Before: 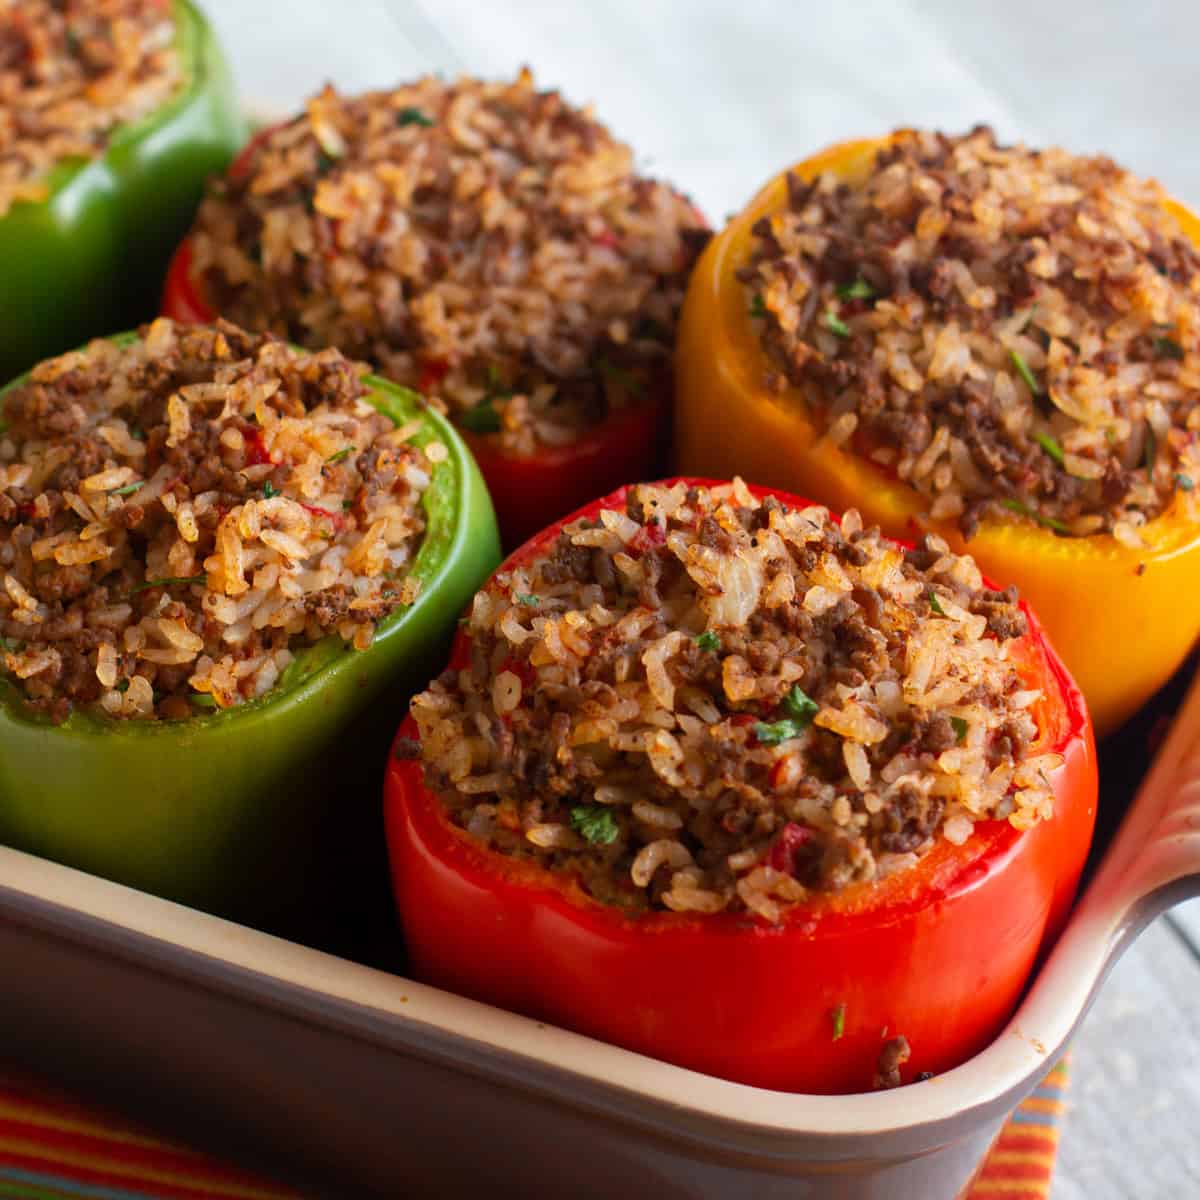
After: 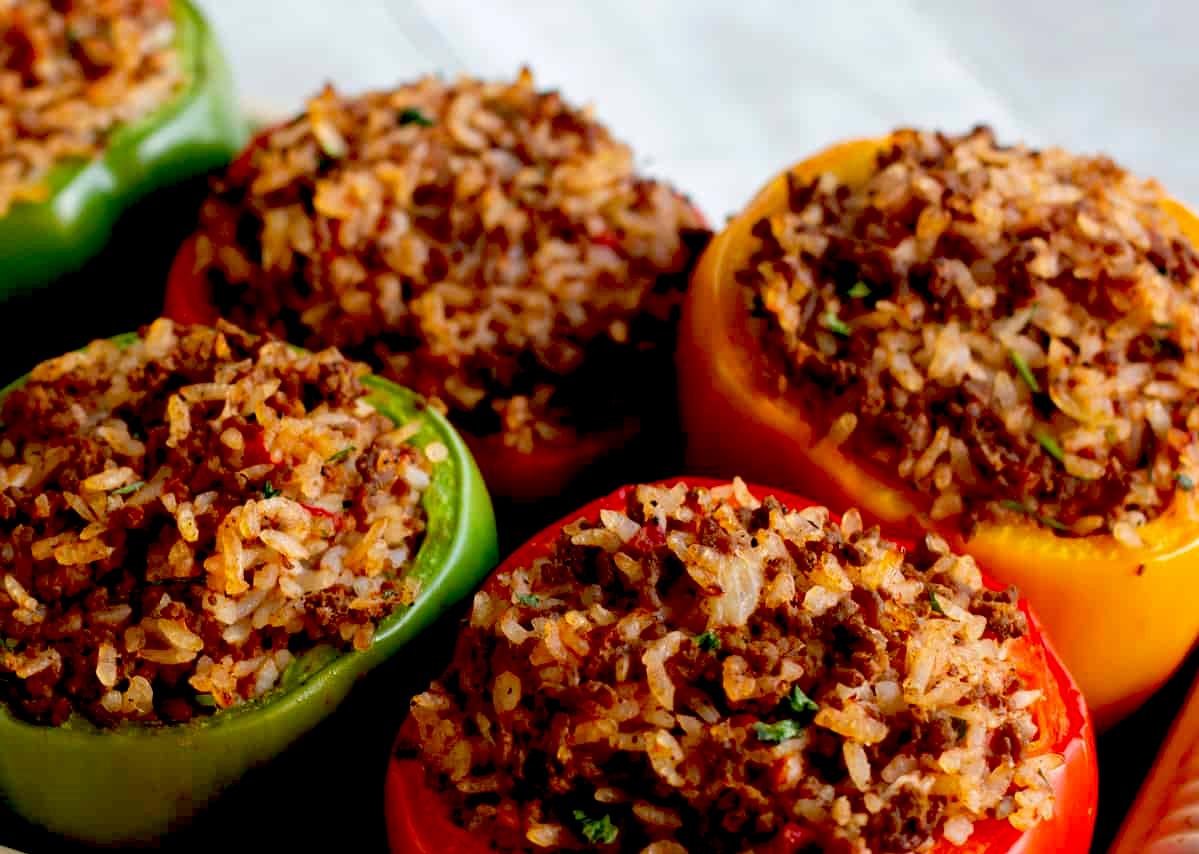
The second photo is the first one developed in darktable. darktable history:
exposure: black level correction 0.048, exposure 0.012 EV, compensate highlight preservation false
crop: right 0.001%, bottom 28.778%
